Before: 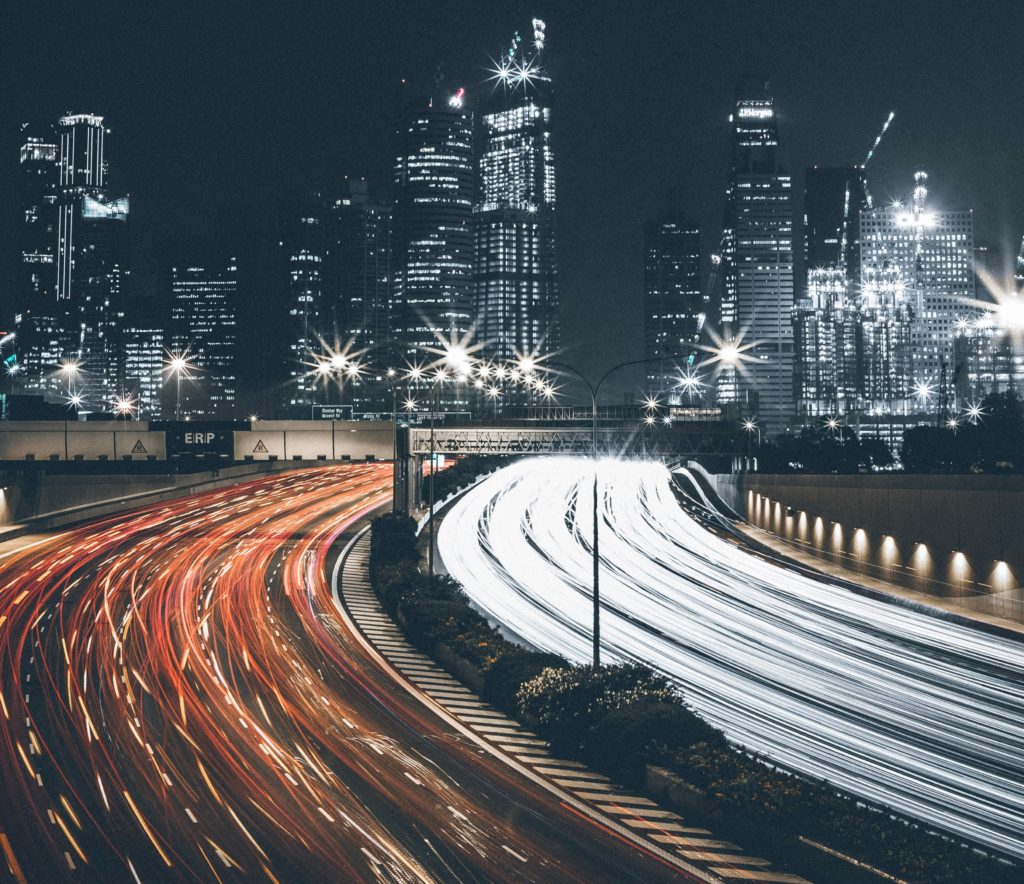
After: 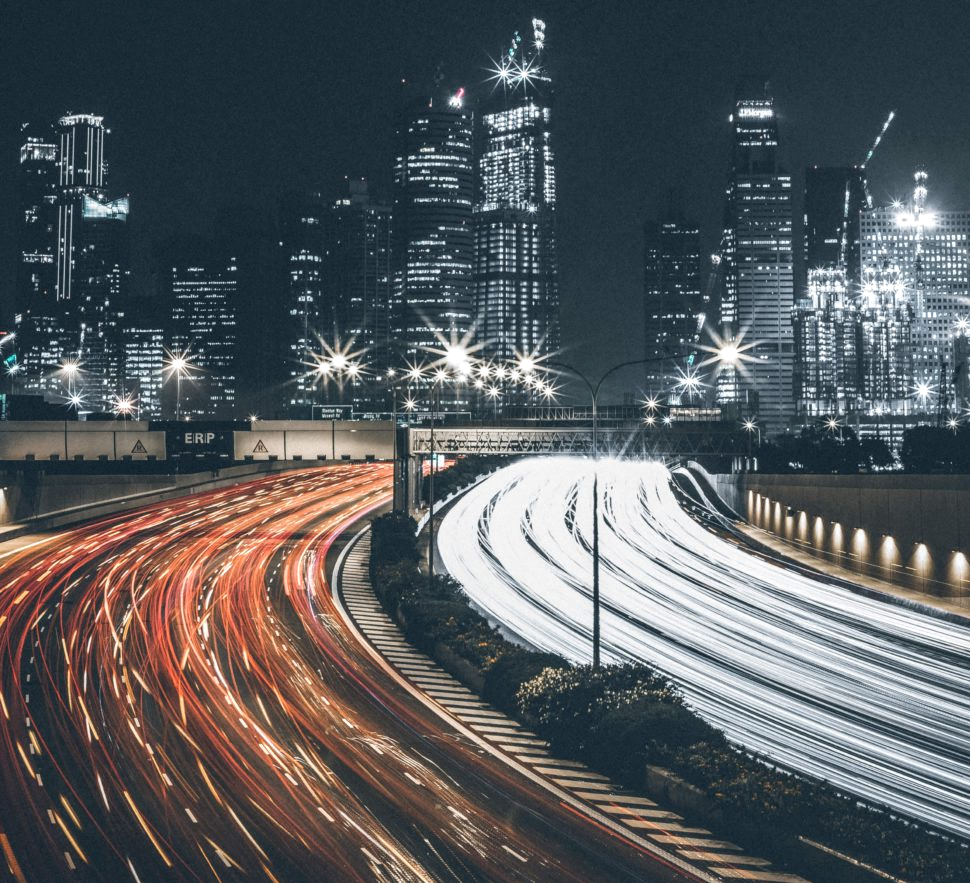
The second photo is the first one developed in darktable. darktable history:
crop and rotate: left 0%, right 5.256%
local contrast: on, module defaults
levels: black 0.049%
